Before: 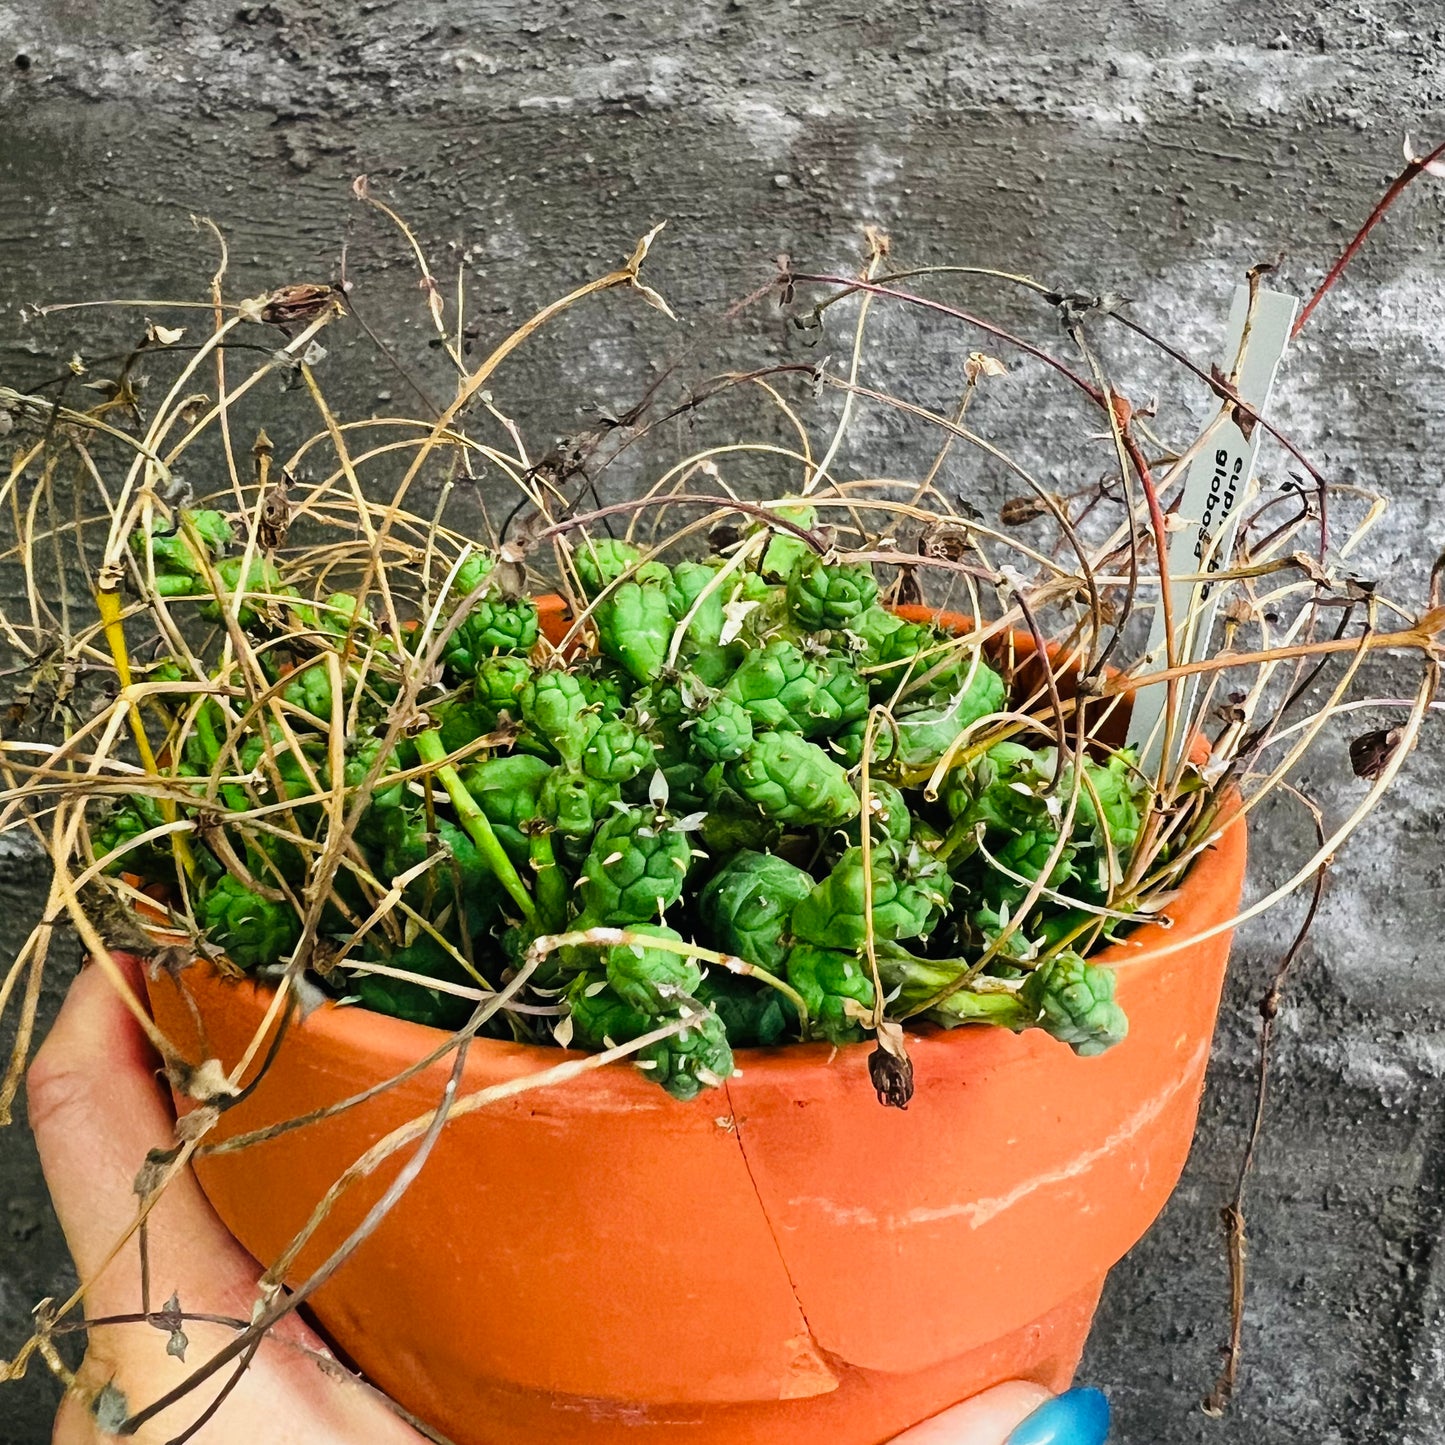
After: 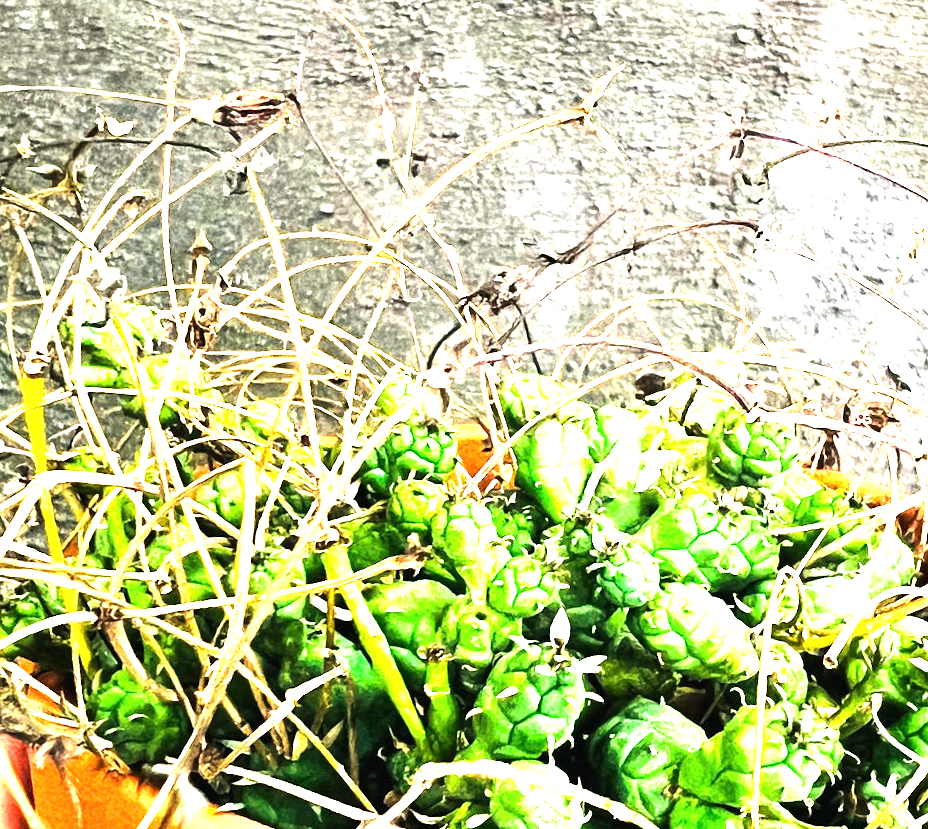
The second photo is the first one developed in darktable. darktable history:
exposure: black level correction 0, exposure 1.758 EV, compensate highlight preservation false
crop and rotate: angle -5.79°, left 2.195%, top 6.918%, right 27.392%, bottom 30.204%
tone equalizer: -8 EV -1.11 EV, -7 EV -1.04 EV, -6 EV -0.853 EV, -5 EV -0.575 EV, -3 EV 0.609 EV, -2 EV 0.87 EV, -1 EV 1 EV, +0 EV 1.06 EV, edges refinement/feathering 500, mask exposure compensation -1.57 EV, preserve details guided filter
